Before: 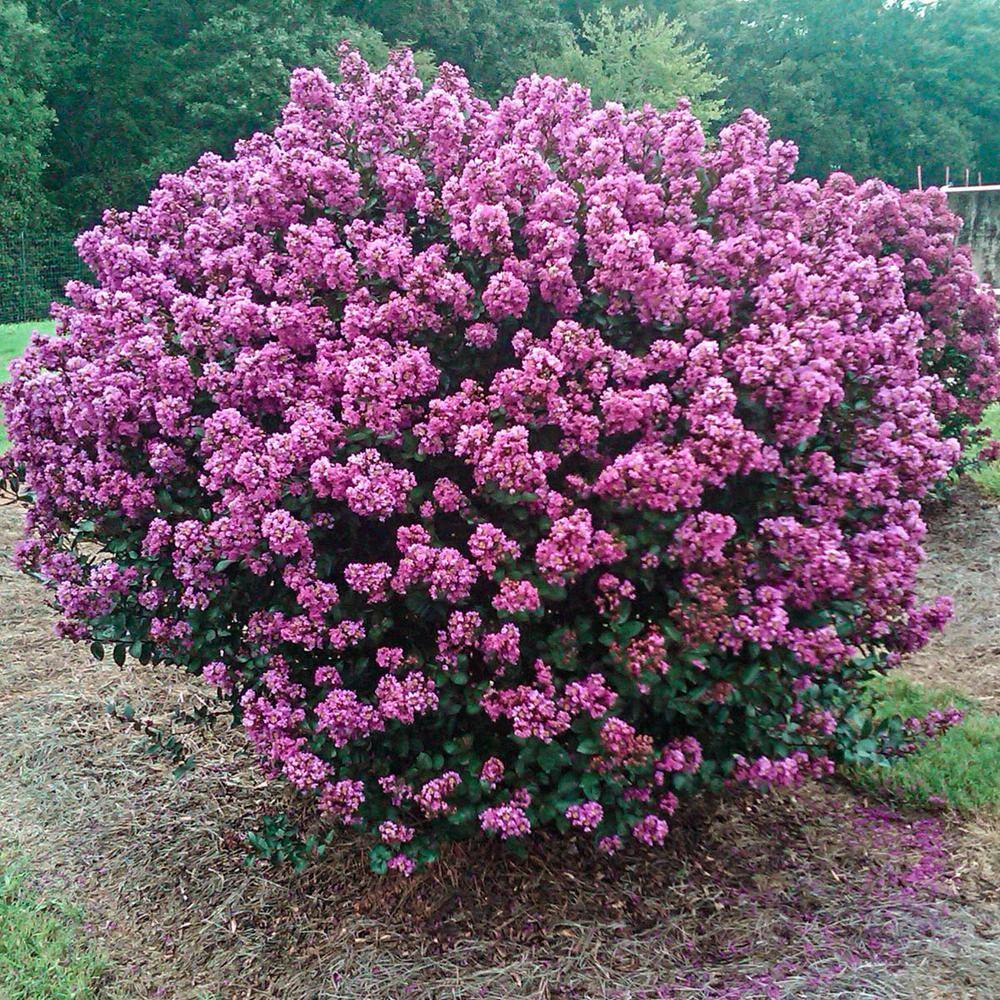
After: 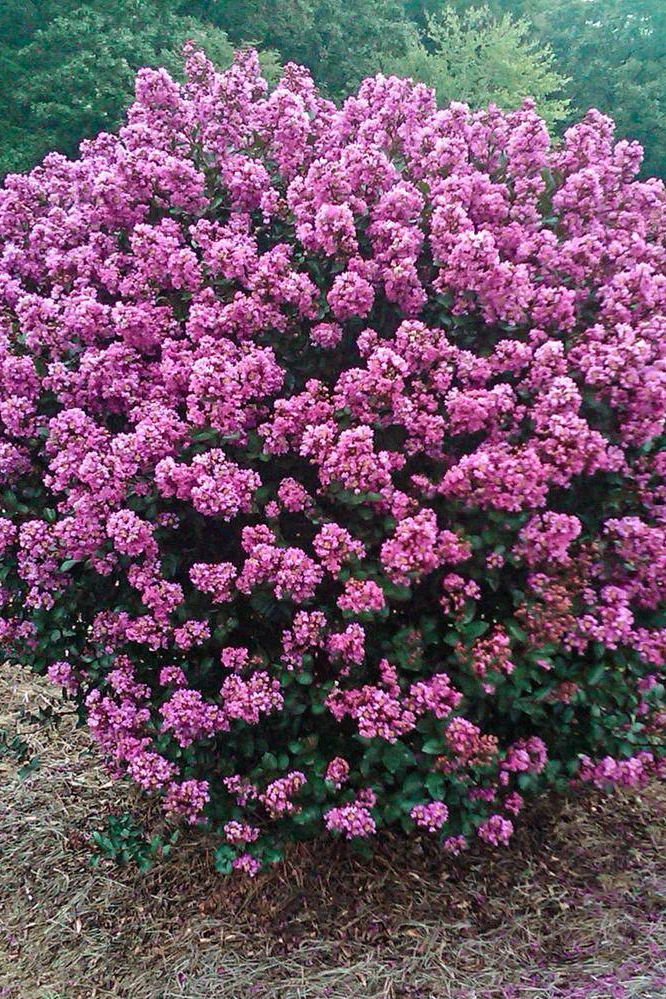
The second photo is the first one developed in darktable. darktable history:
crop and rotate: left 15.546%, right 17.787%
shadows and highlights: shadows 29.61, highlights -30.47, low approximation 0.01, soften with gaussian
